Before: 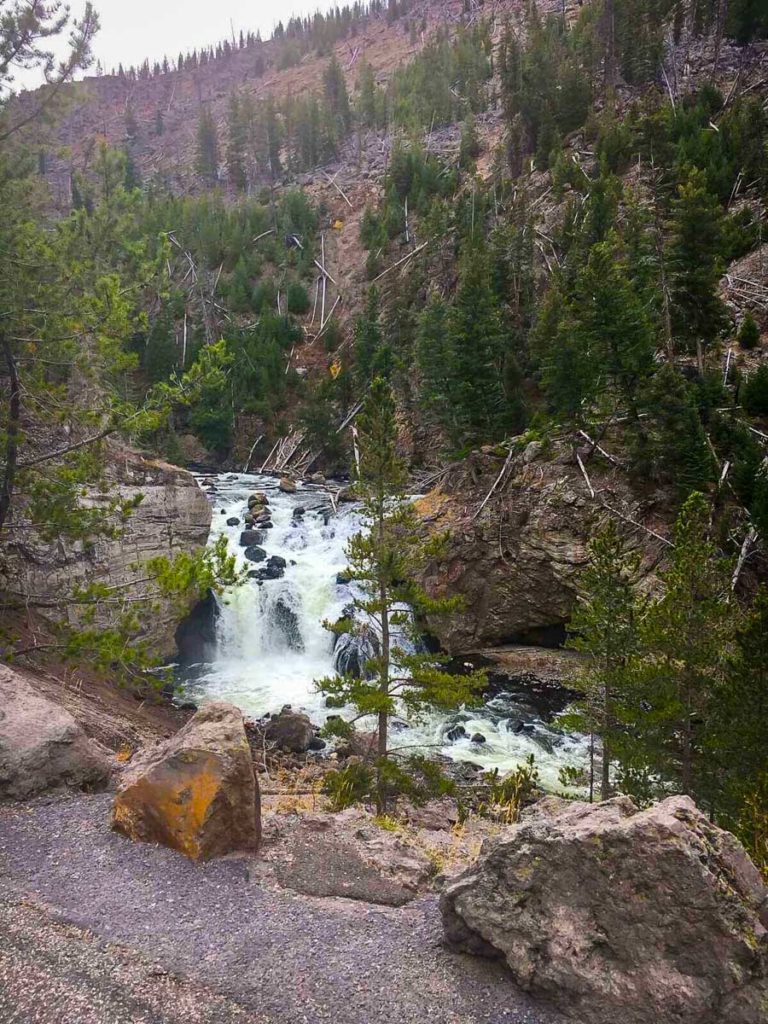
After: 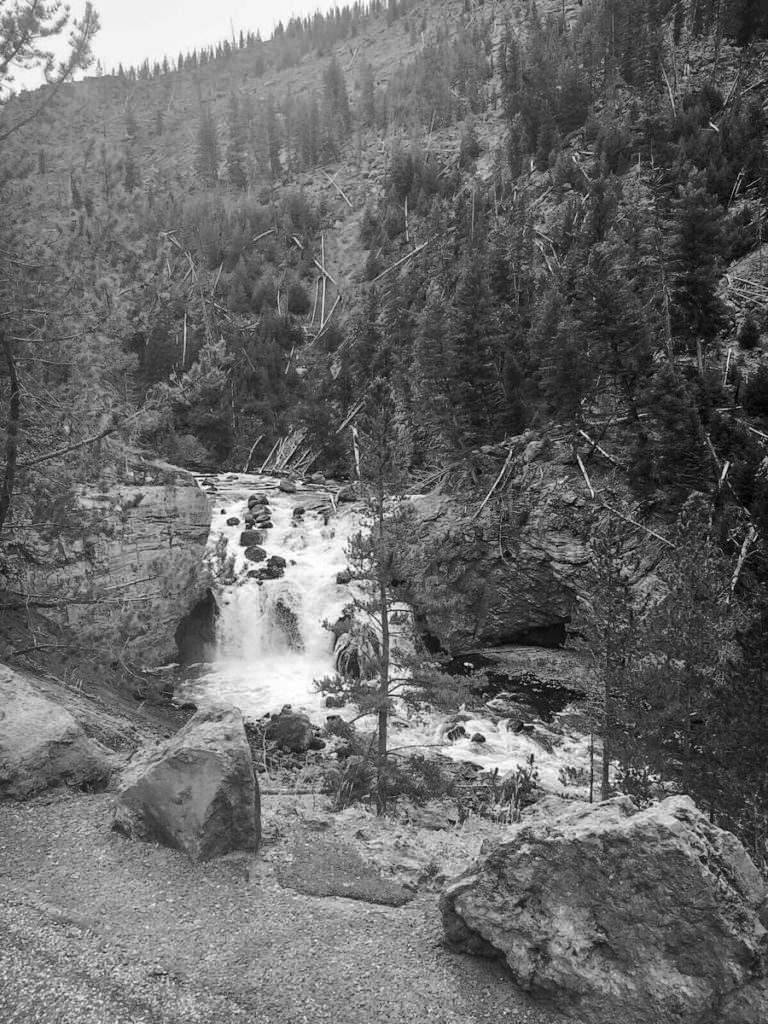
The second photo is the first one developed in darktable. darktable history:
monochrome: a -3.63, b -0.465
color balance rgb: perceptual saturation grading › global saturation 25%, perceptual brilliance grading › mid-tones 10%, perceptual brilliance grading › shadows 15%, global vibrance 20%
